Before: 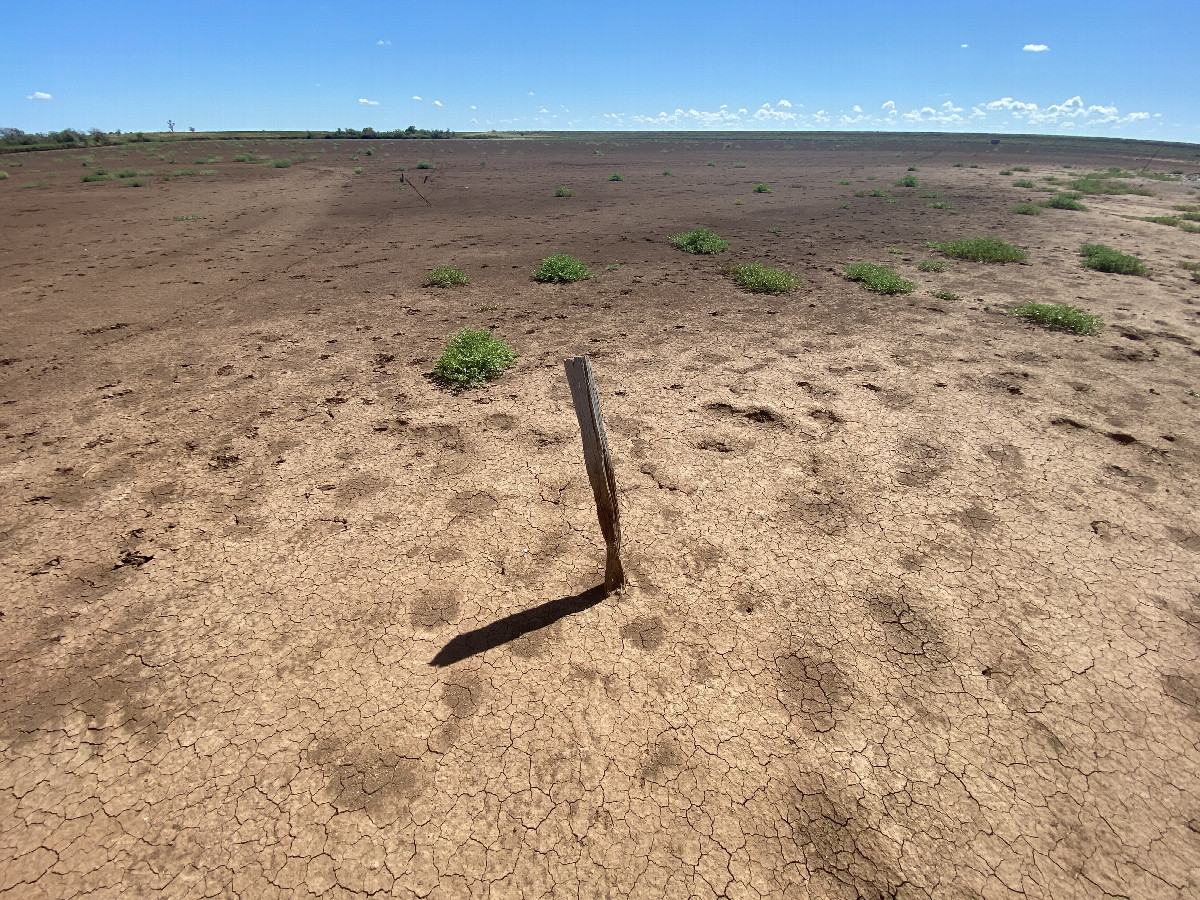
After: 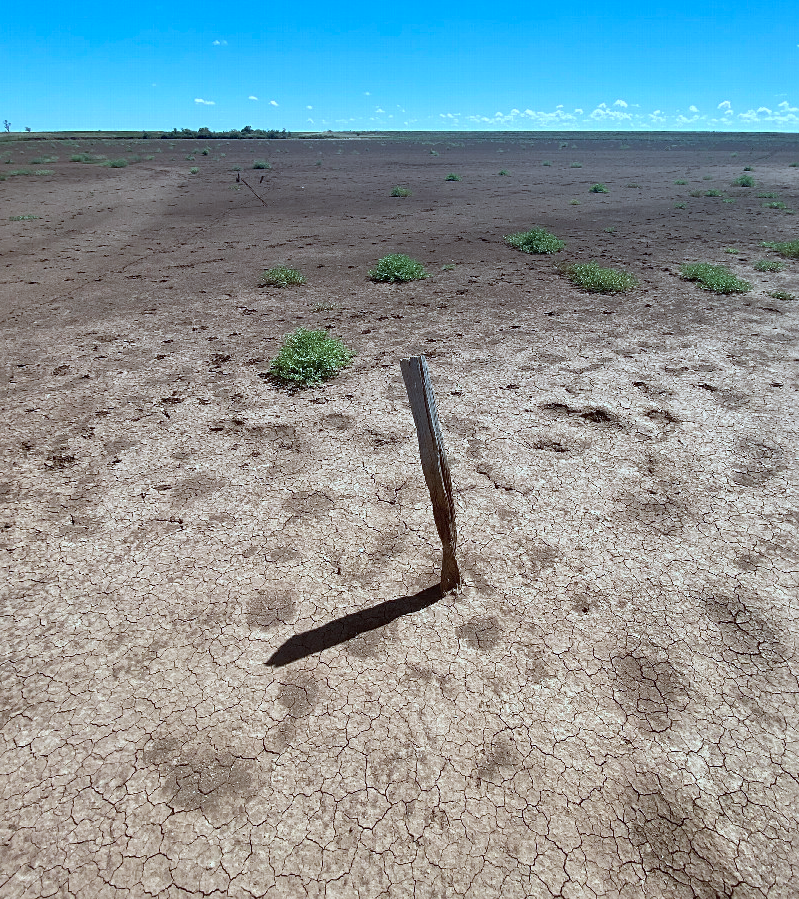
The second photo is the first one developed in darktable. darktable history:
color correction: highlights a* -9.48, highlights b* -22.88
crop and rotate: left 13.674%, right 19.74%
sharpen: amount 0.21
